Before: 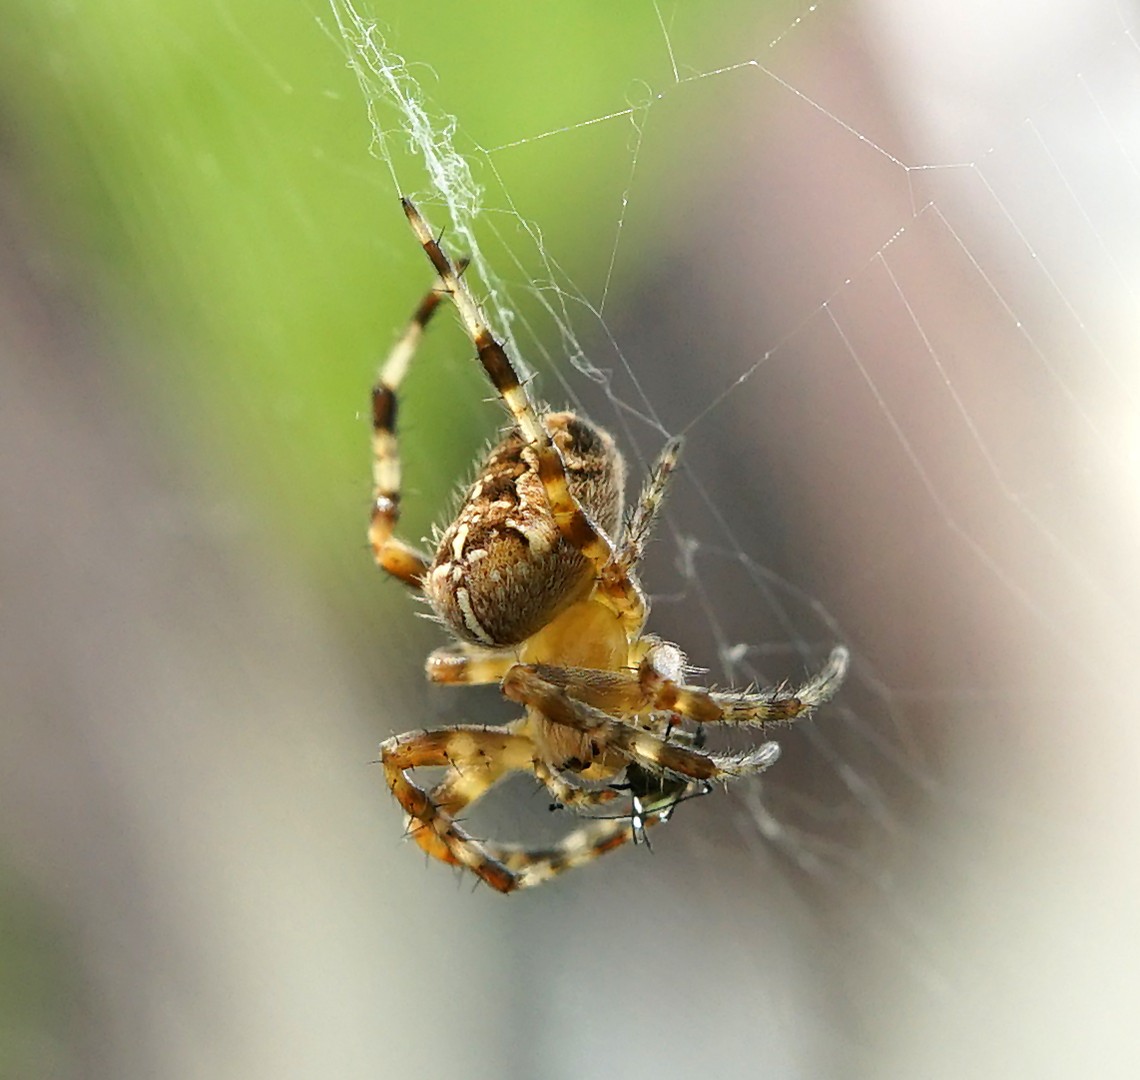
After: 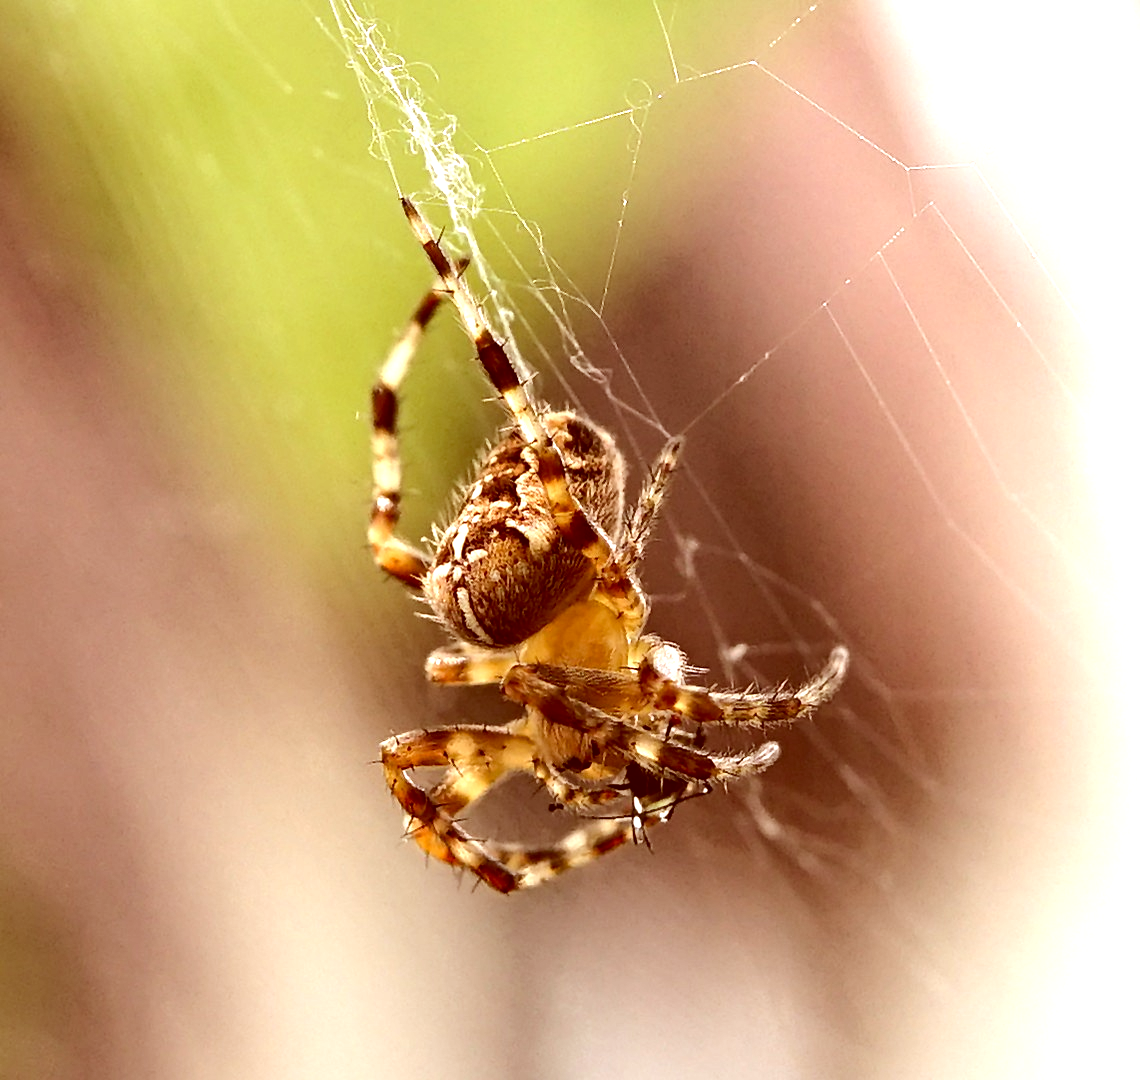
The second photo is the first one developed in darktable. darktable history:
haze removal: compatibility mode true, adaptive false
tone equalizer: -8 EV -0.75 EV, -7 EV -0.7 EV, -6 EV -0.6 EV, -5 EV -0.4 EV, -3 EV 0.4 EV, -2 EV 0.6 EV, -1 EV 0.7 EV, +0 EV 0.75 EV, edges refinement/feathering 500, mask exposure compensation -1.57 EV, preserve details no
color correction: highlights a* 9.03, highlights b* 8.71, shadows a* 40, shadows b* 40, saturation 0.8
